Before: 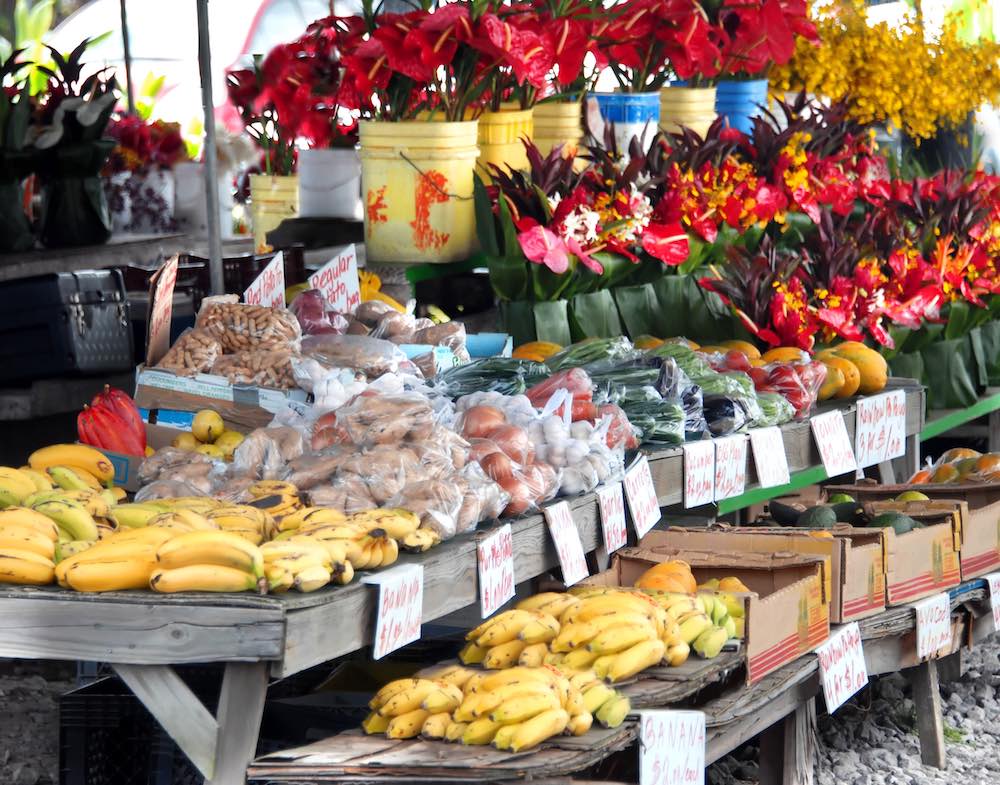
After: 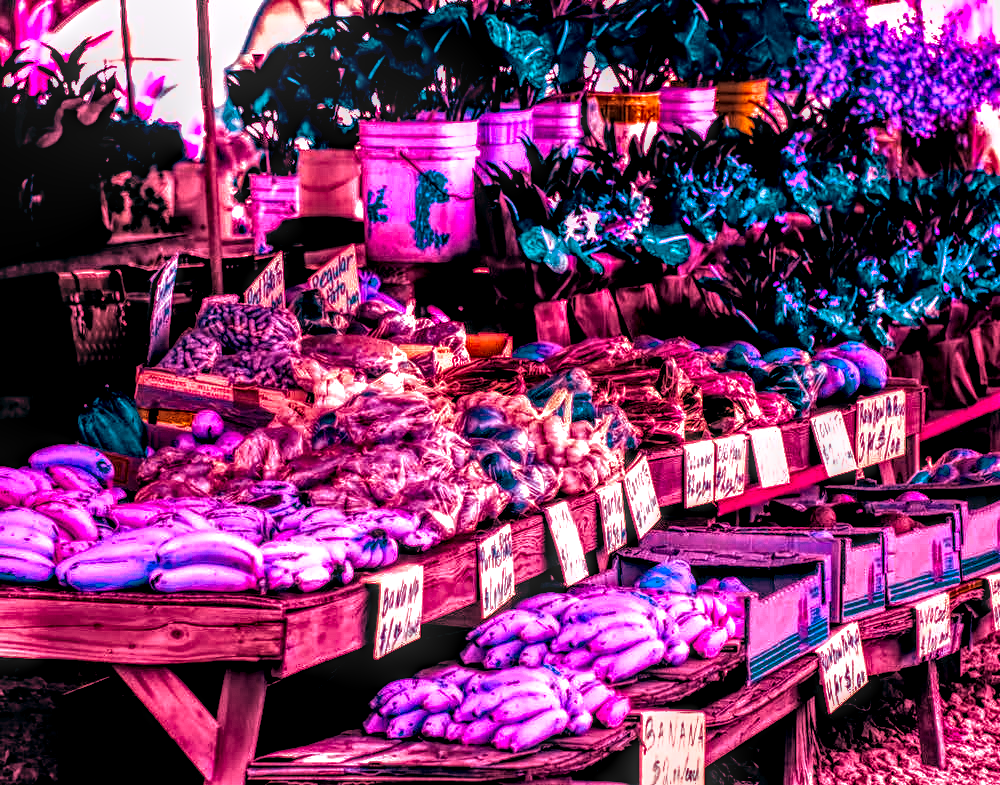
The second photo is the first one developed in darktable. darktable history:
local contrast: highlights 0%, shadows 0%, detail 300%, midtone range 0.3
color balance rgb: shadows lift › luminance -18.76%, shadows lift › chroma 35.44%, power › luminance -3.76%, power › hue 142.17°, highlights gain › chroma 7.5%, highlights gain › hue 184.75°, global offset › luminance -0.52%, global offset › chroma 0.91%, global offset › hue 173.36°, shadows fall-off 300%, white fulcrum 2 EV, highlights fall-off 300%, linear chroma grading › shadows 17.19%, linear chroma grading › highlights 61.12%, linear chroma grading › global chroma 50%, hue shift -150.52°, perceptual brilliance grading › global brilliance 12%, mask middle-gray fulcrum 100%, contrast gray fulcrum 38.43%, contrast 35.15%, saturation formula JzAzBz (2021)
